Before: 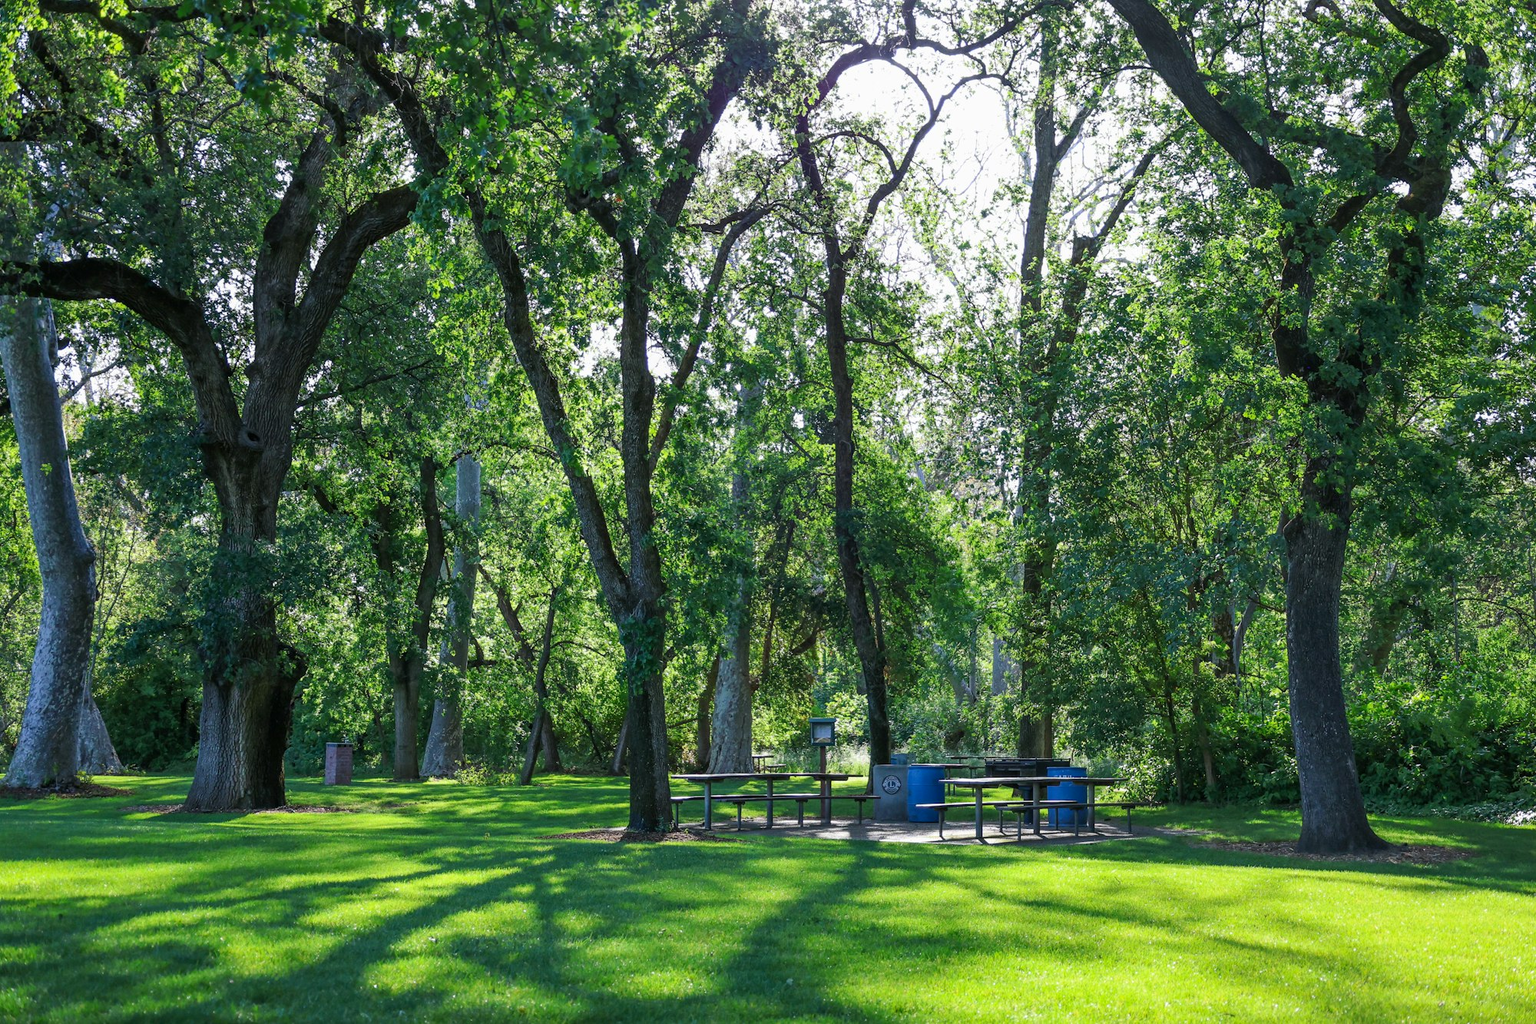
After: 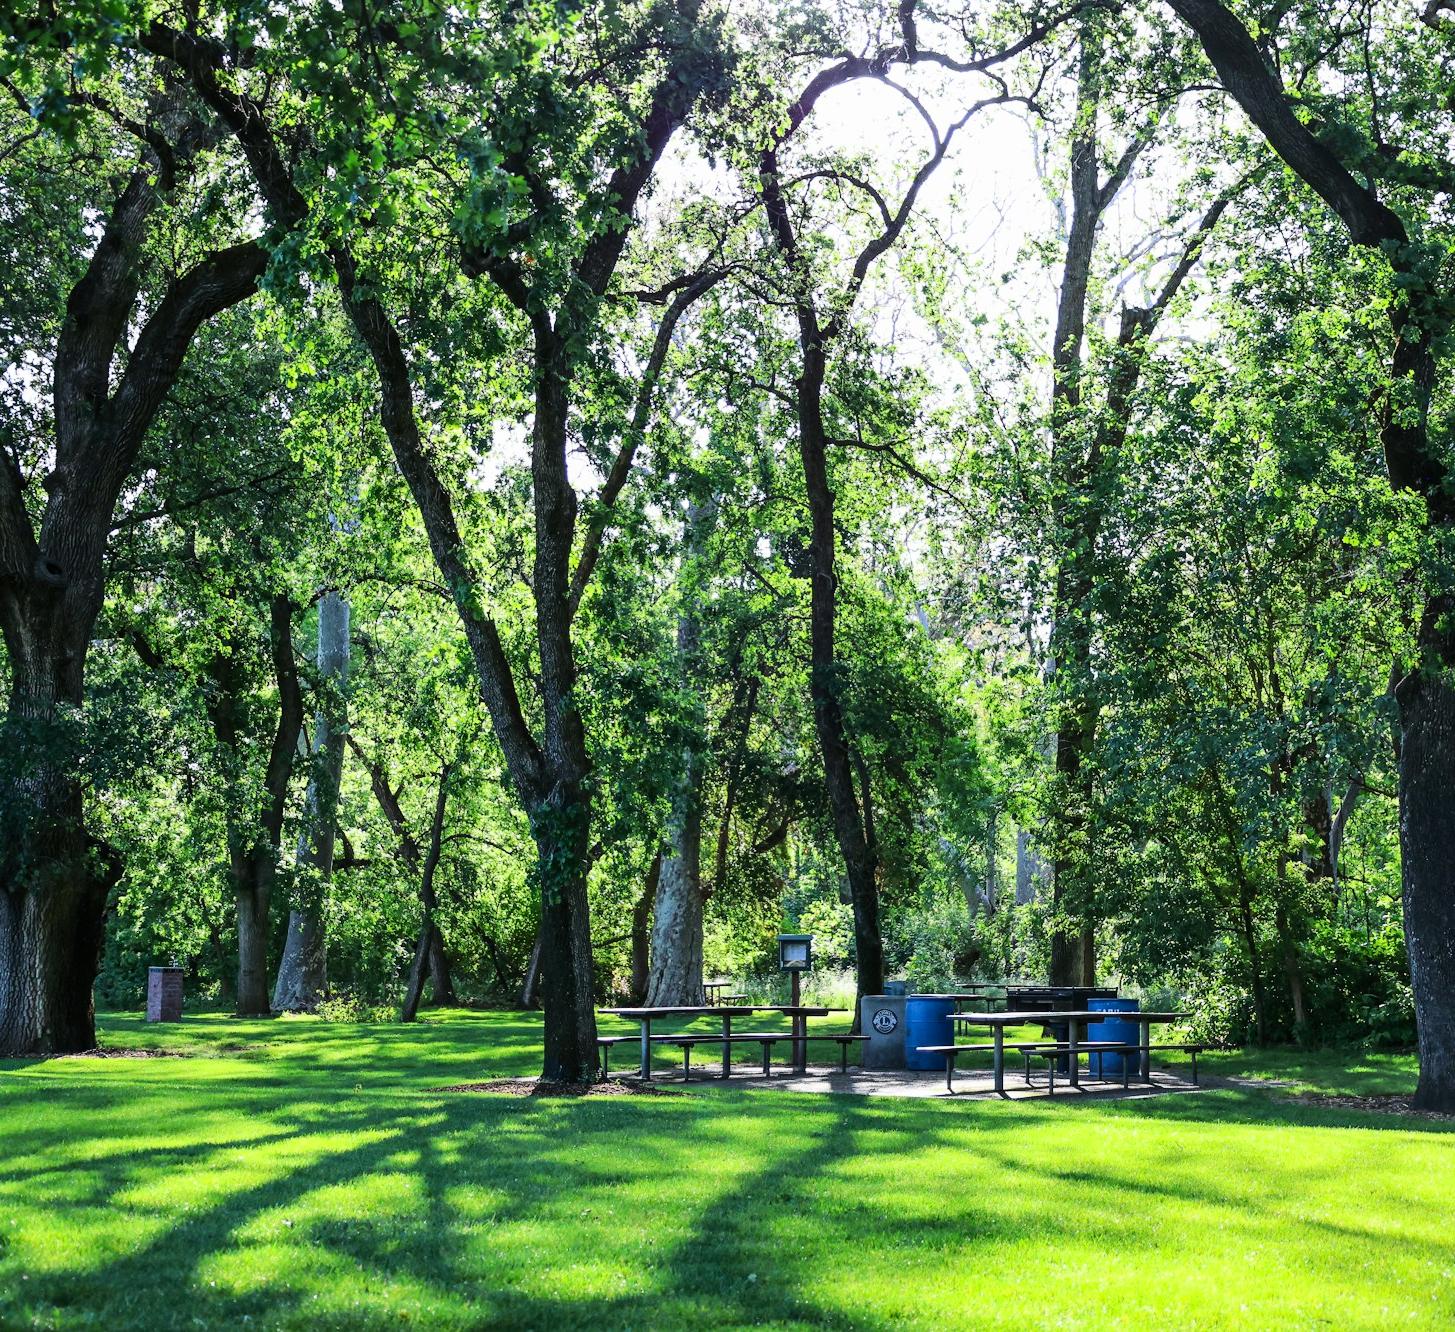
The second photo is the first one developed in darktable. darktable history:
base curve: curves: ch0 [(0, 0) (0.036, 0.025) (0.121, 0.166) (0.206, 0.329) (0.605, 0.79) (1, 1)]
crop: left 13.805%, top 0%, right 13.404%
